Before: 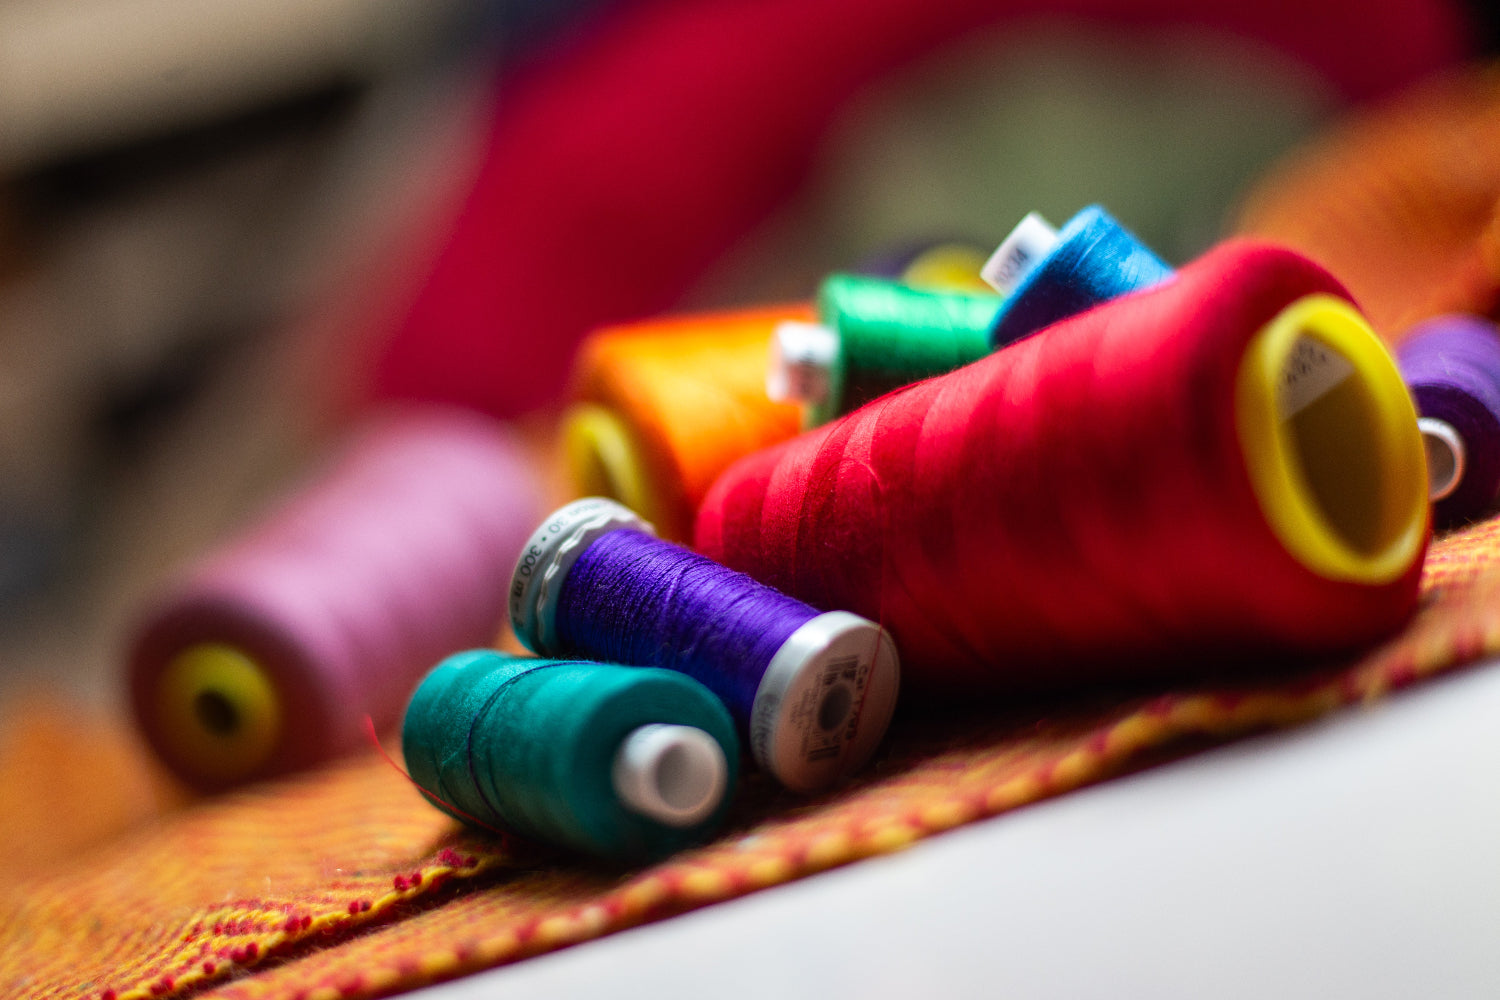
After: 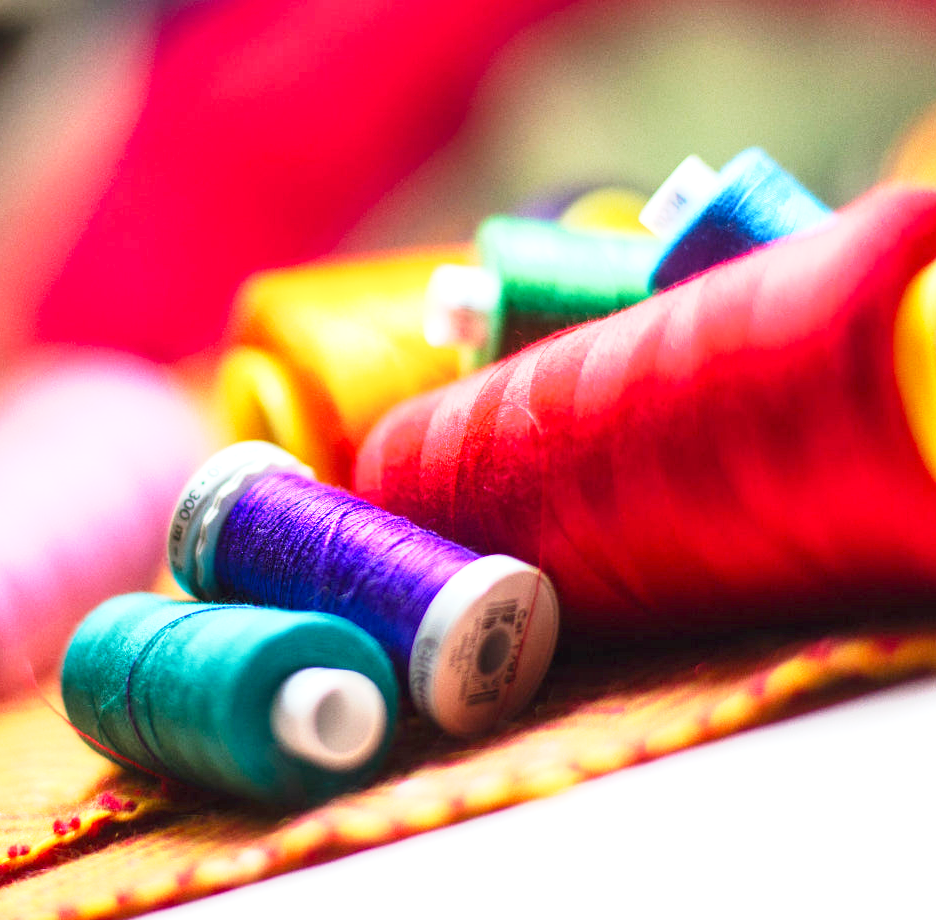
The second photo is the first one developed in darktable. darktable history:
exposure: black level correction 0, exposure 1.373 EV, compensate highlight preservation false
crop and rotate: left 22.765%, top 5.647%, right 14.777%, bottom 2.284%
base curve: curves: ch0 [(0, 0) (0.088, 0.125) (0.176, 0.251) (0.354, 0.501) (0.613, 0.749) (1, 0.877)], preserve colors none
contrast brightness saturation: contrast 0.097, brightness 0.038, saturation 0.092
